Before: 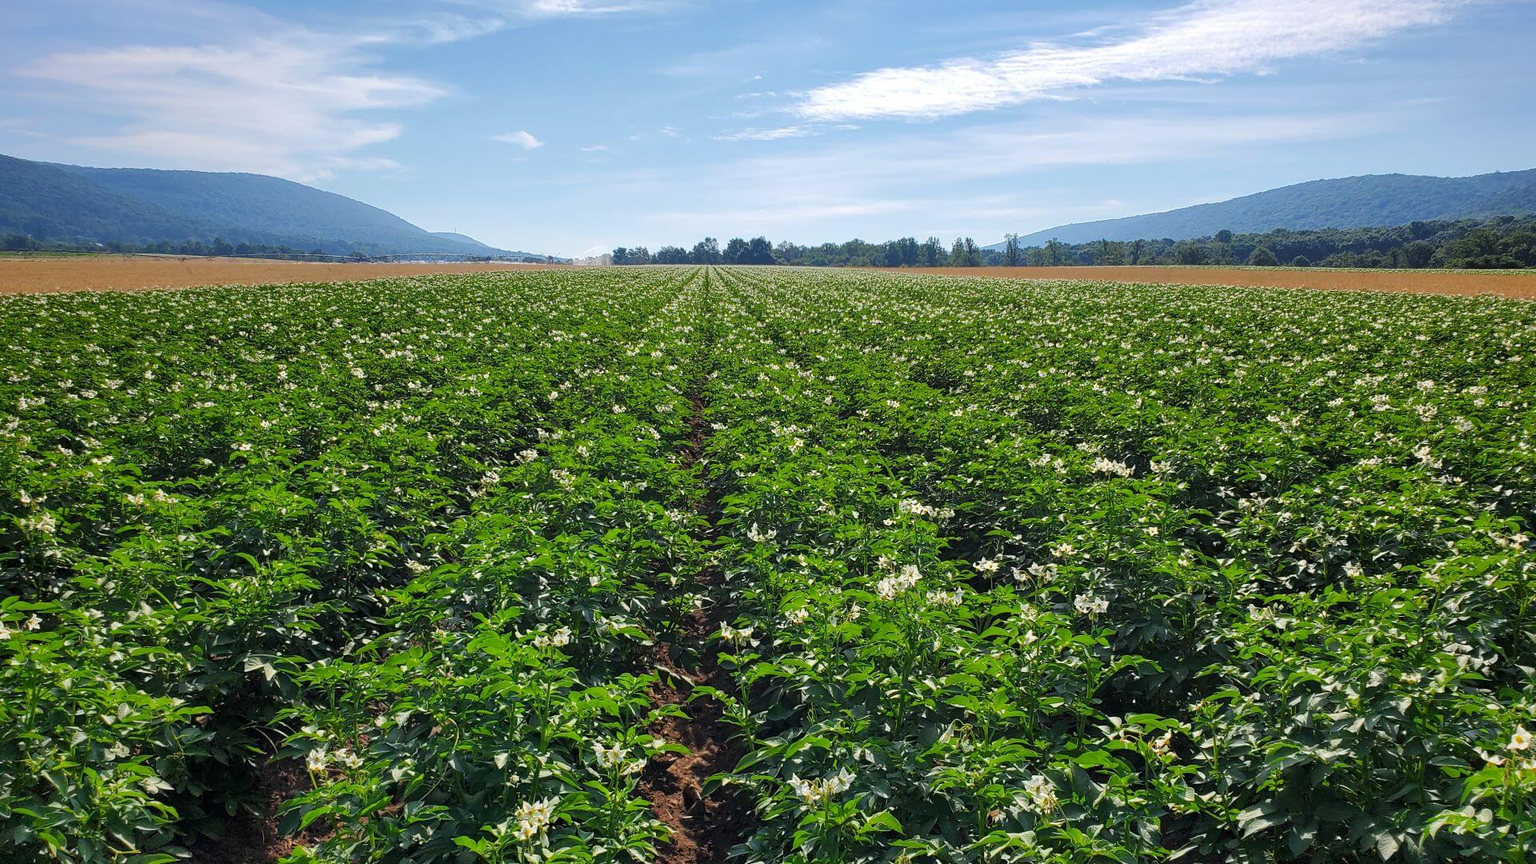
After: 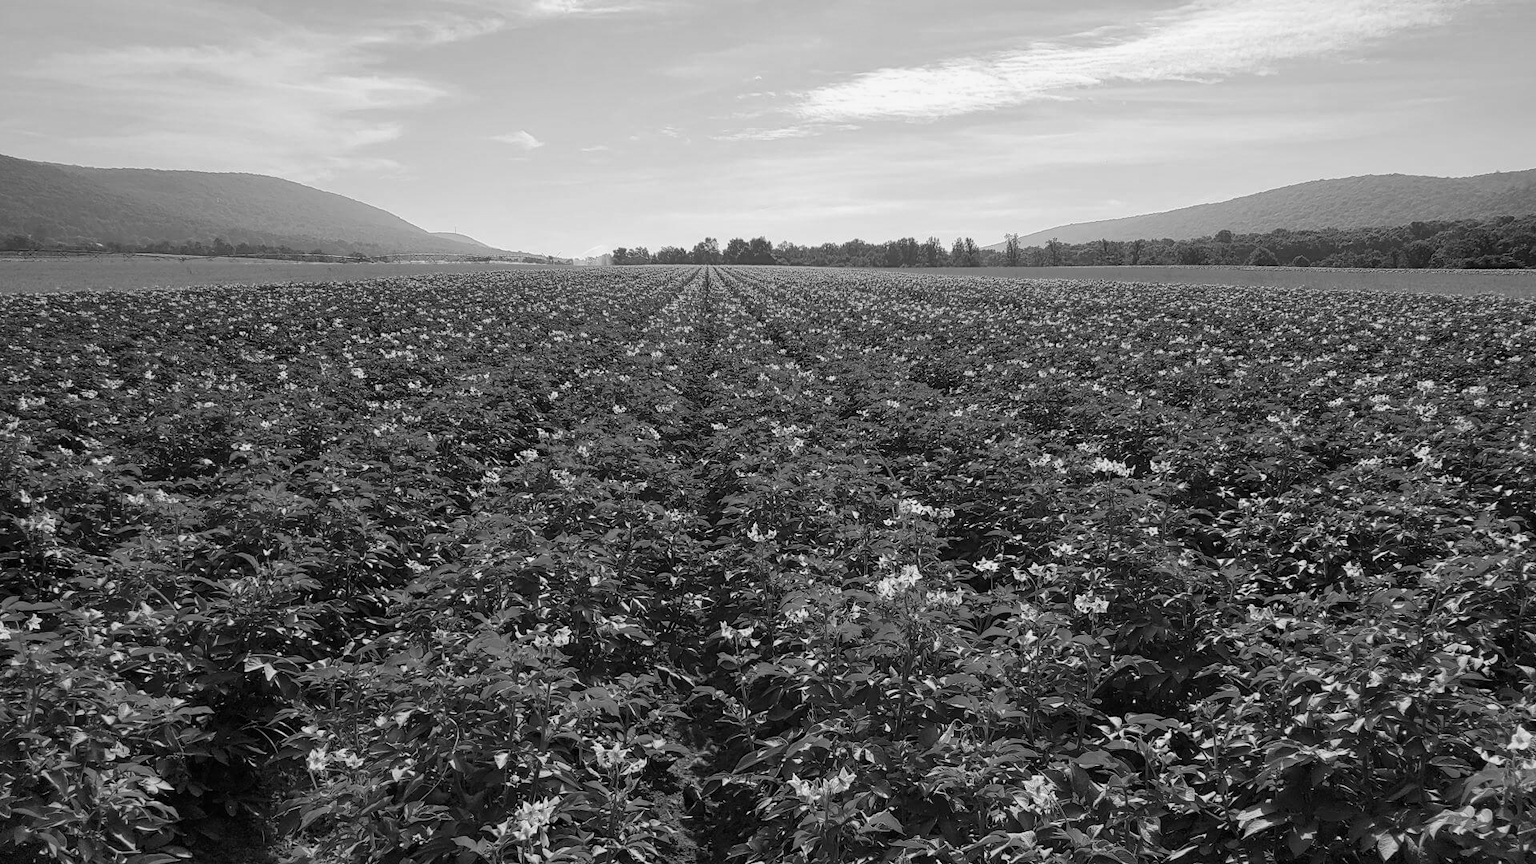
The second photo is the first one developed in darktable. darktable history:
color calibration: output gray [0.18, 0.41, 0.41, 0], gray › normalize channels true, illuminant same as pipeline (D50), adaptation XYZ, x 0.346, y 0.359, gamut compression 0
contrast brightness saturation: saturation -0.05
tone equalizer: on, module defaults
